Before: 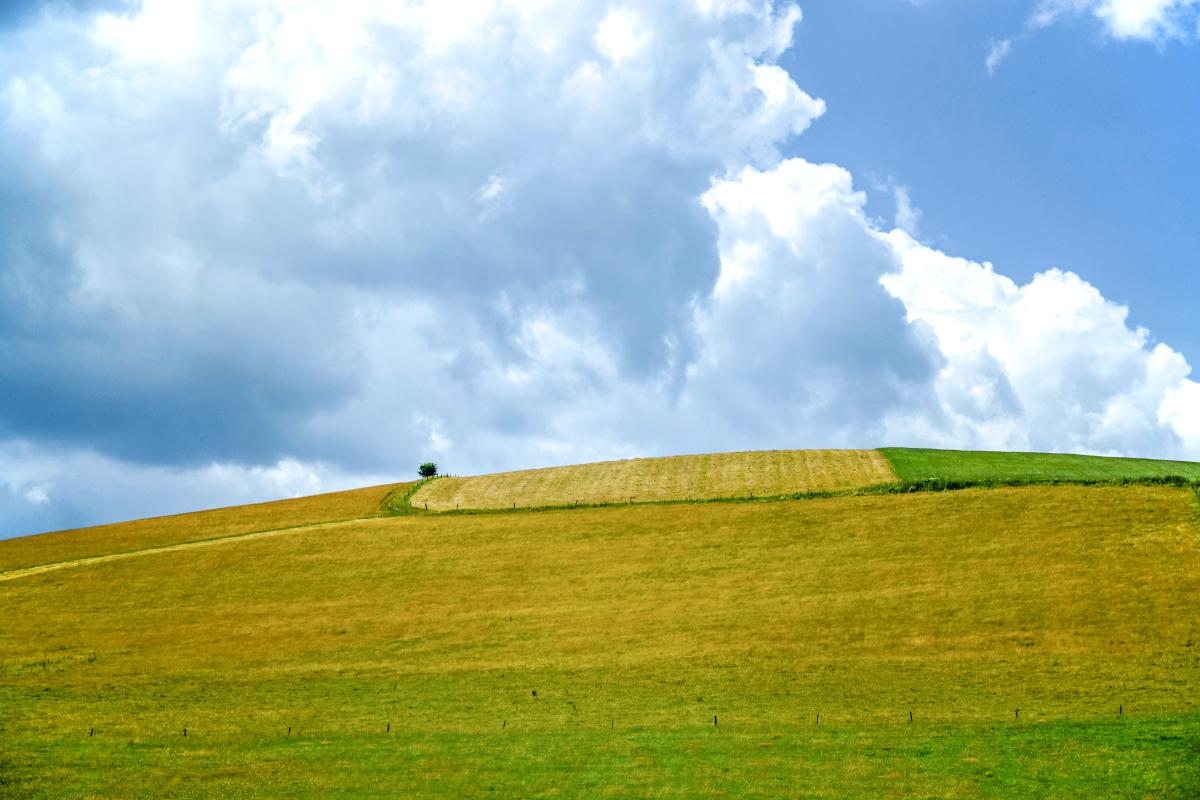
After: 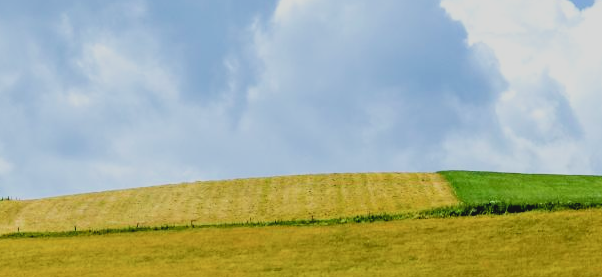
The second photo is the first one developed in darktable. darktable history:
contrast brightness saturation: contrast -0.11
crop: left 36.607%, top 34.735%, right 13.146%, bottom 30.611%
filmic rgb: black relative exposure -5 EV, hardness 2.88, contrast 1.3
exposure: compensate highlight preservation false
